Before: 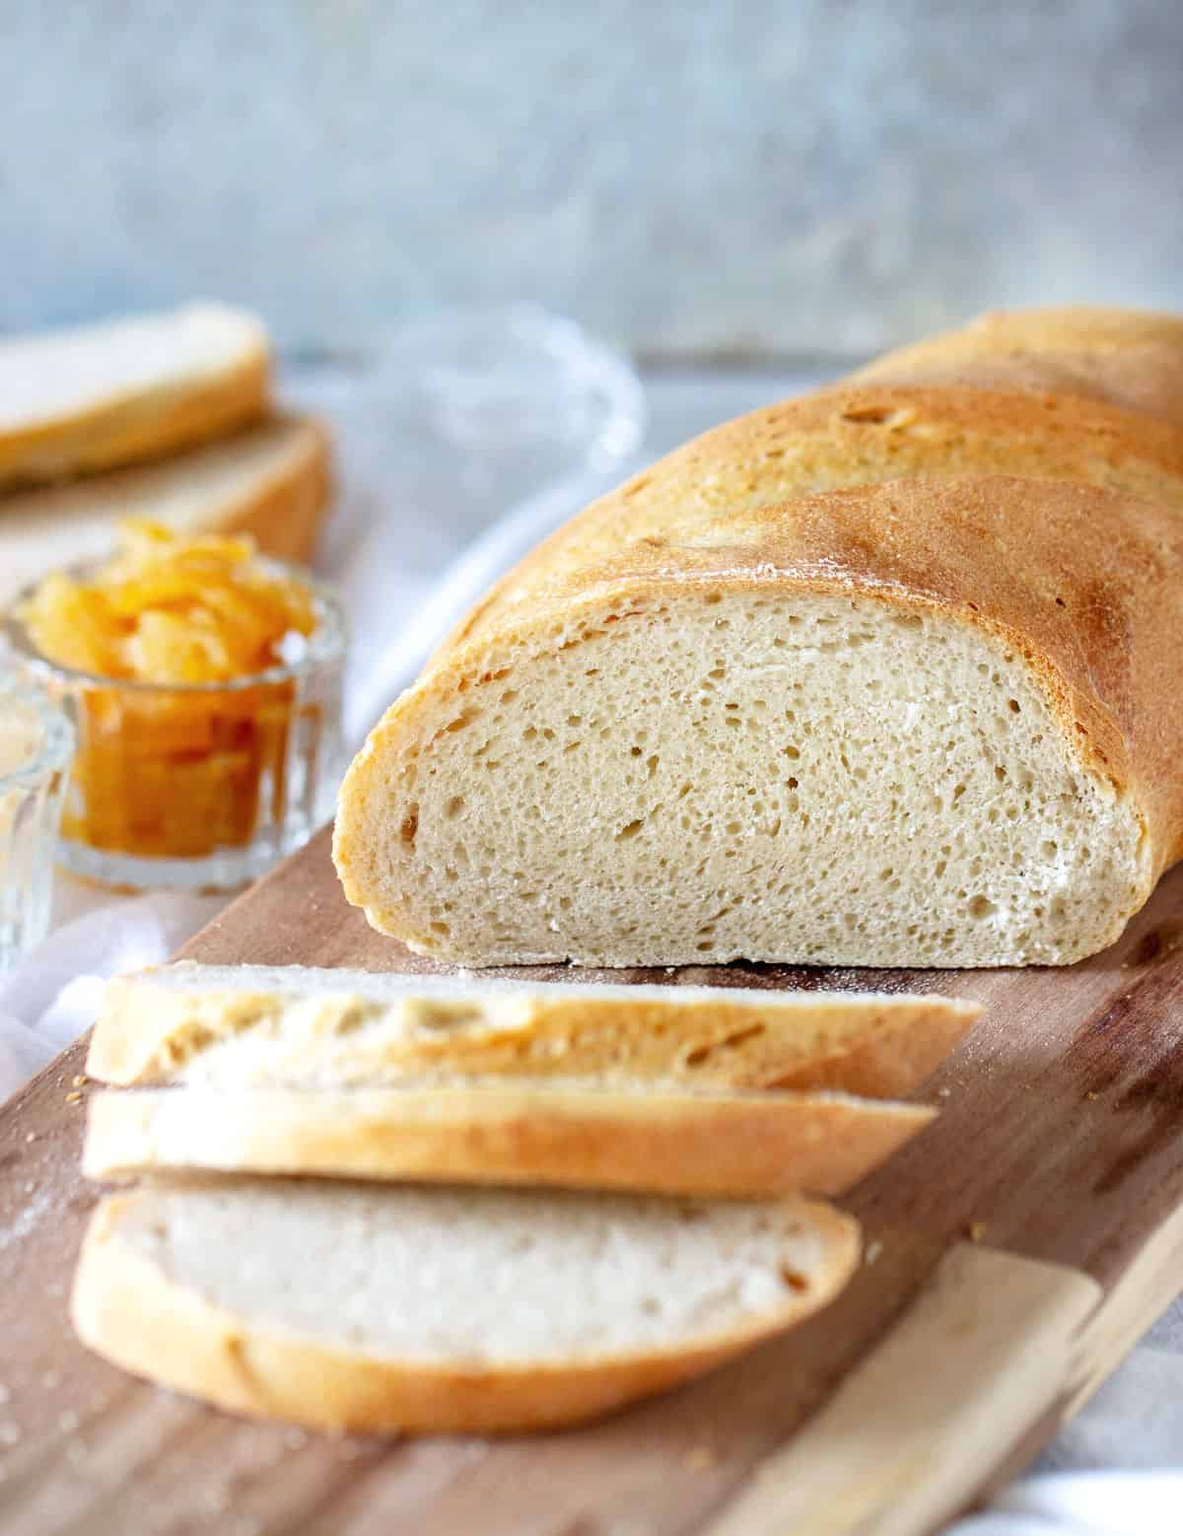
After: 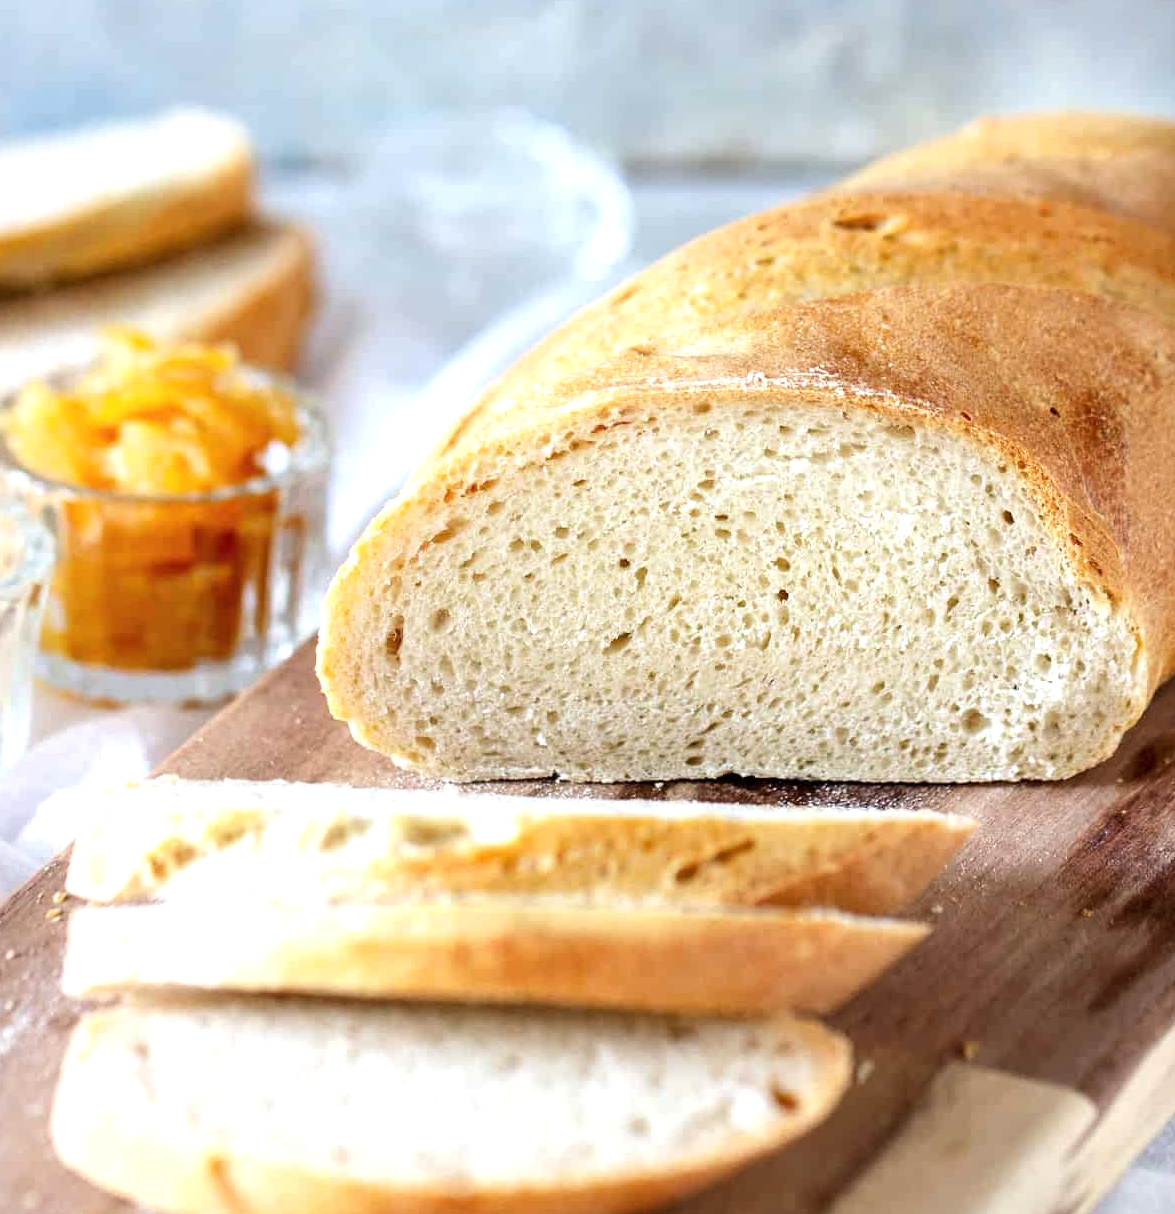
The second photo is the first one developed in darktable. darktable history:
tone equalizer: -8 EV -0.417 EV, -7 EV -0.389 EV, -6 EV -0.333 EV, -5 EV -0.222 EV, -3 EV 0.222 EV, -2 EV 0.333 EV, -1 EV 0.389 EV, +0 EV 0.417 EV, edges refinement/feathering 500, mask exposure compensation -1.57 EV, preserve details no
crop and rotate: left 1.814%, top 12.818%, right 0.25%, bottom 9.225%
